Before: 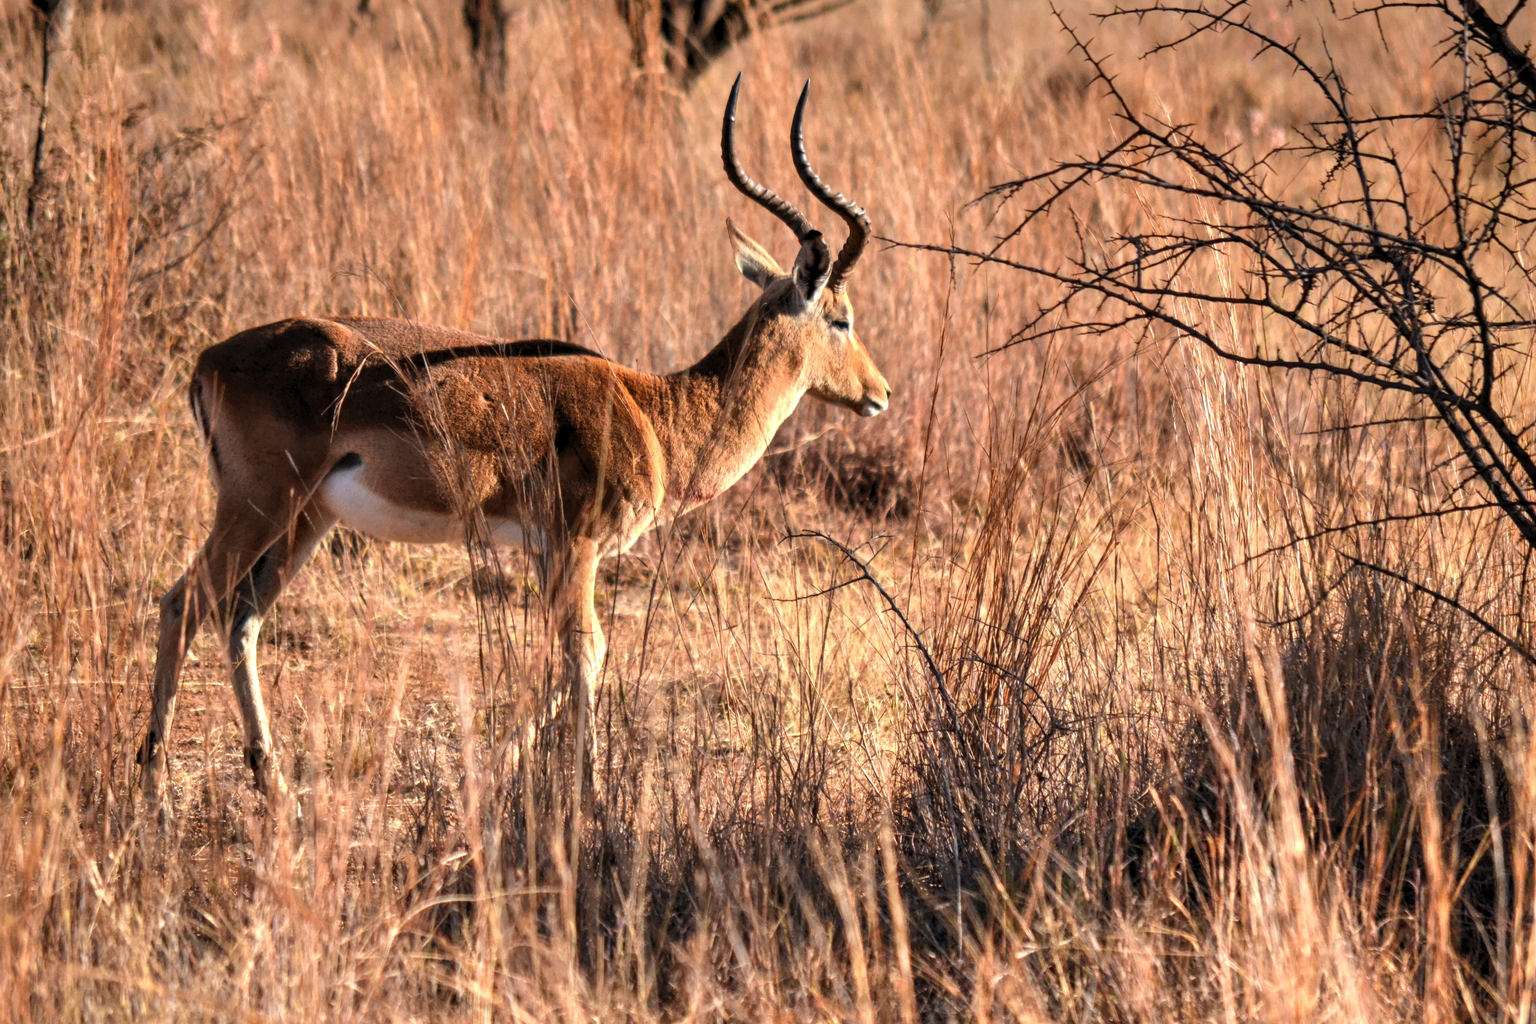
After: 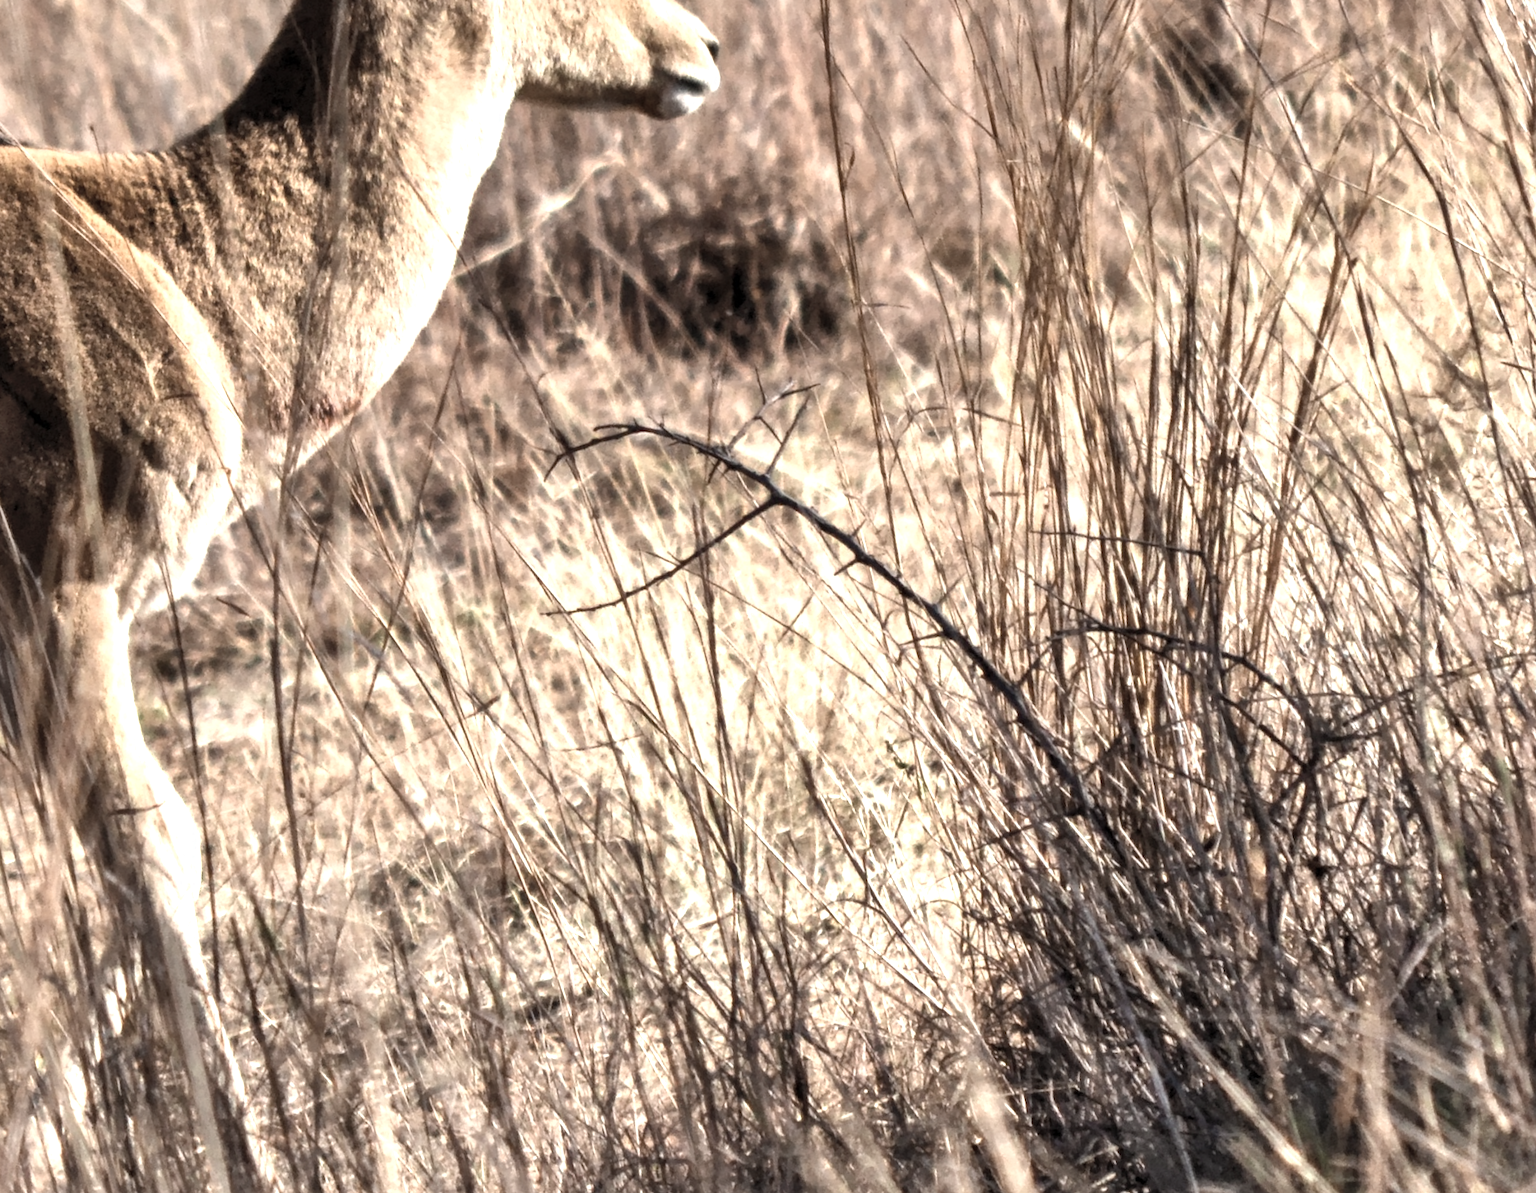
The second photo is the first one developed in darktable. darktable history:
color zones: curves: ch0 [(0.25, 0.667) (0.758, 0.368)]; ch1 [(0.215, 0.245) (0.761, 0.373)]; ch2 [(0.247, 0.554) (0.761, 0.436)]
rotate and perspective: rotation -14.8°, crop left 0.1, crop right 0.903, crop top 0.25, crop bottom 0.748
crop: left 35.432%, top 26.233%, right 20.145%, bottom 3.432%
shadows and highlights: shadows 60, soften with gaussian
